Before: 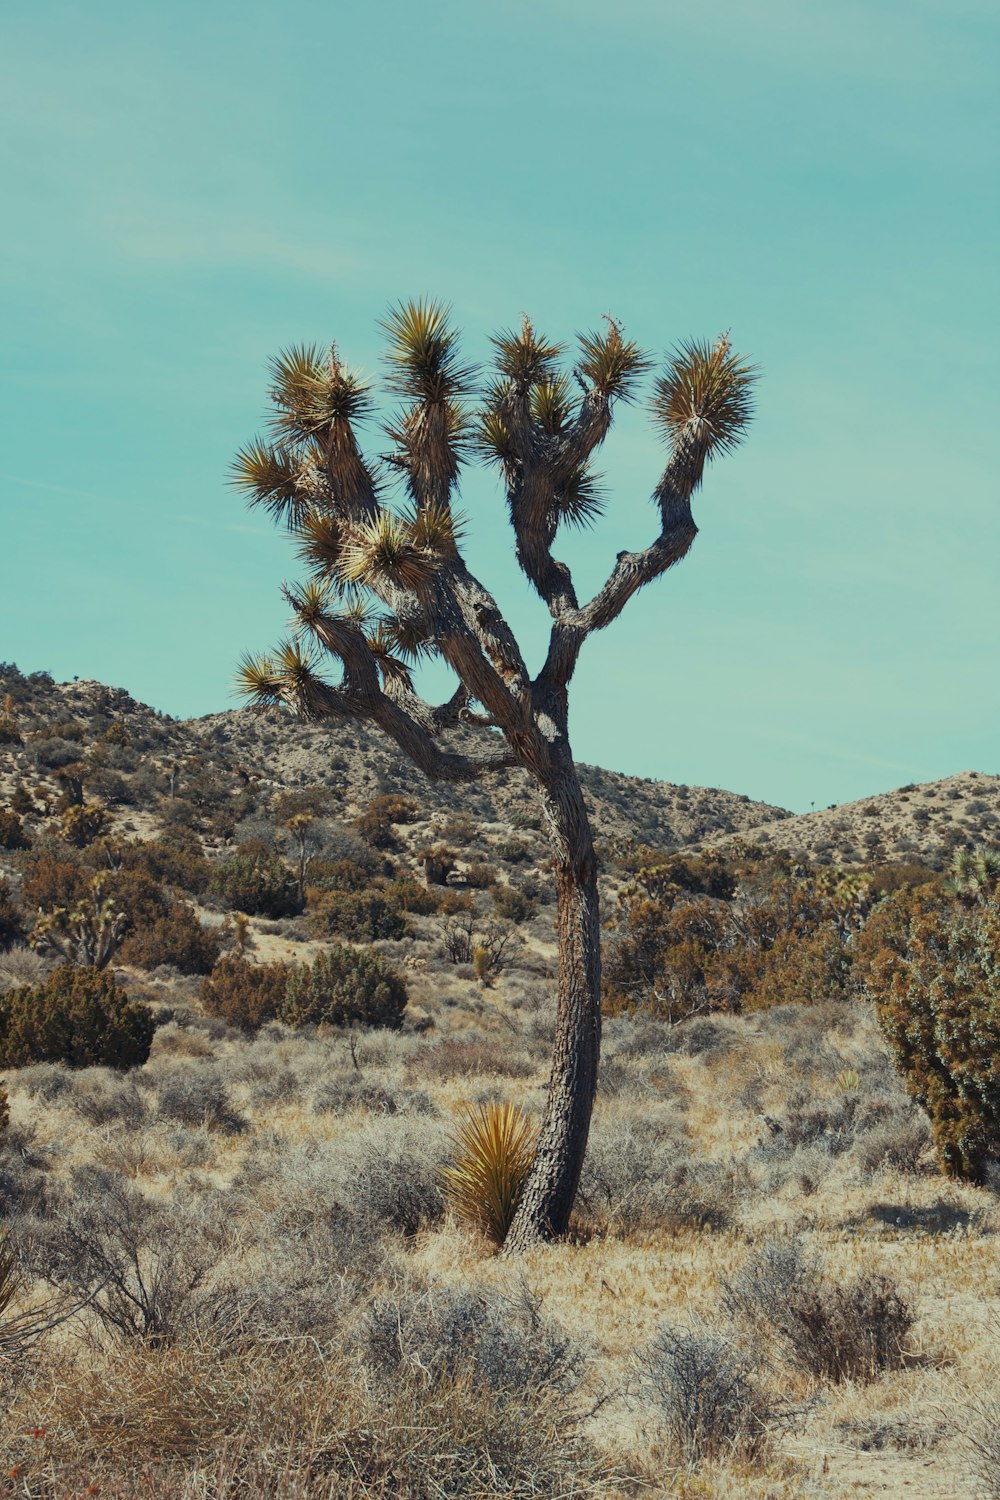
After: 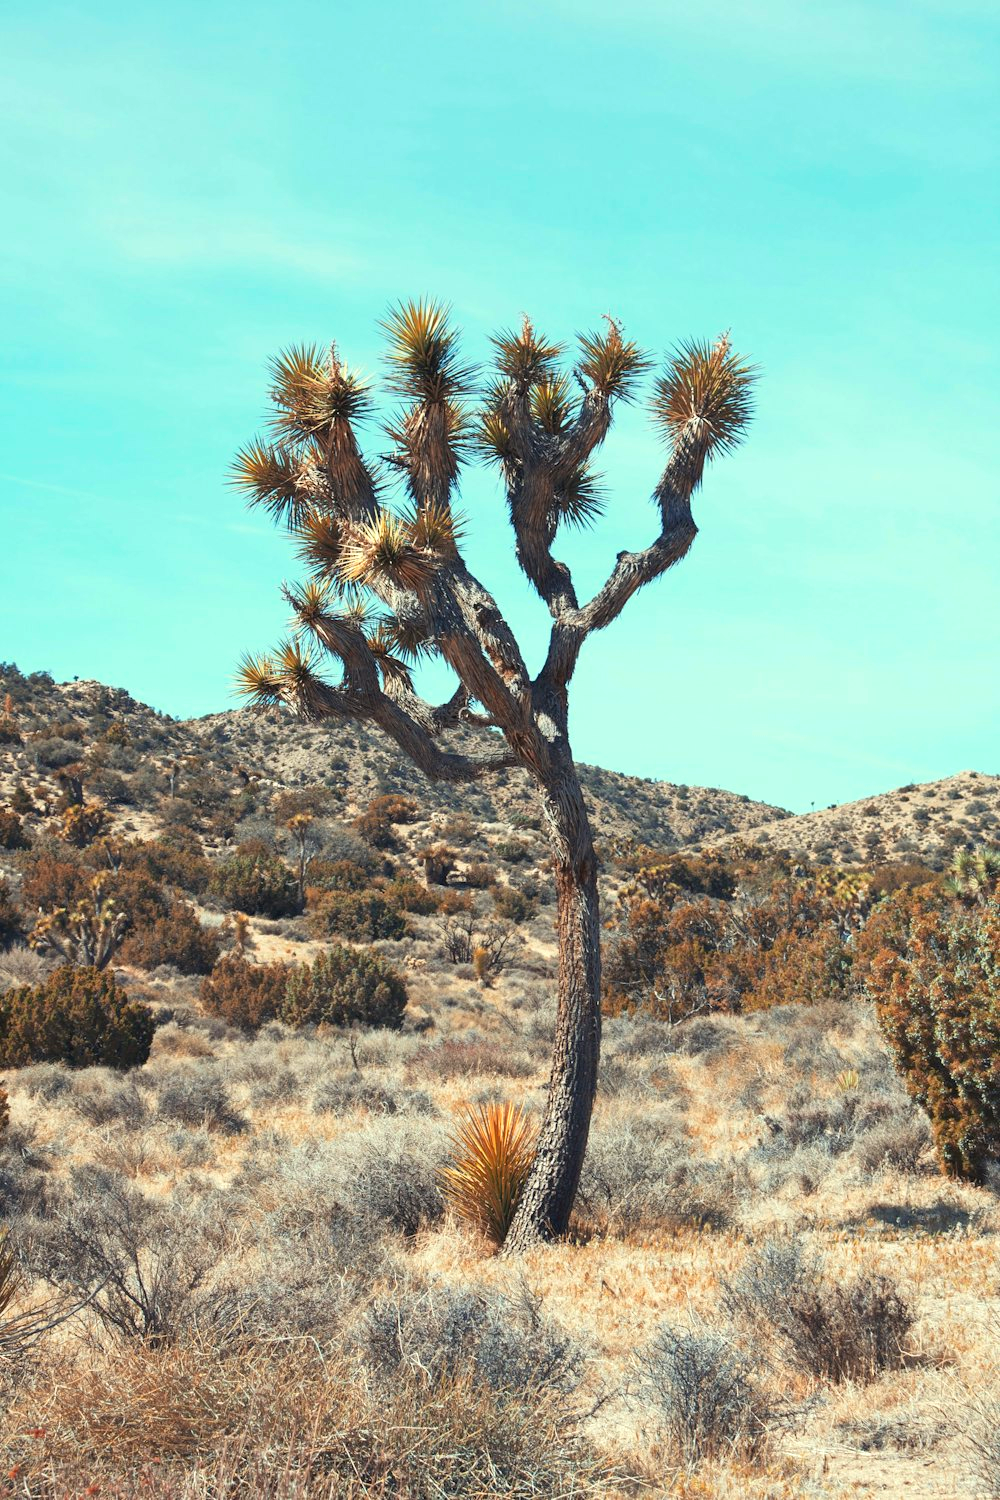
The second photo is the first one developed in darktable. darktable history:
exposure: exposure 0.77 EV, compensate highlight preservation false
color zones: curves: ch1 [(0, 0.455) (0.063, 0.455) (0.286, 0.495) (0.429, 0.5) (0.571, 0.5) (0.714, 0.5) (0.857, 0.5) (1, 0.455)]; ch2 [(0, 0.532) (0.063, 0.521) (0.233, 0.447) (0.429, 0.489) (0.571, 0.5) (0.714, 0.5) (0.857, 0.5) (1, 0.532)]
